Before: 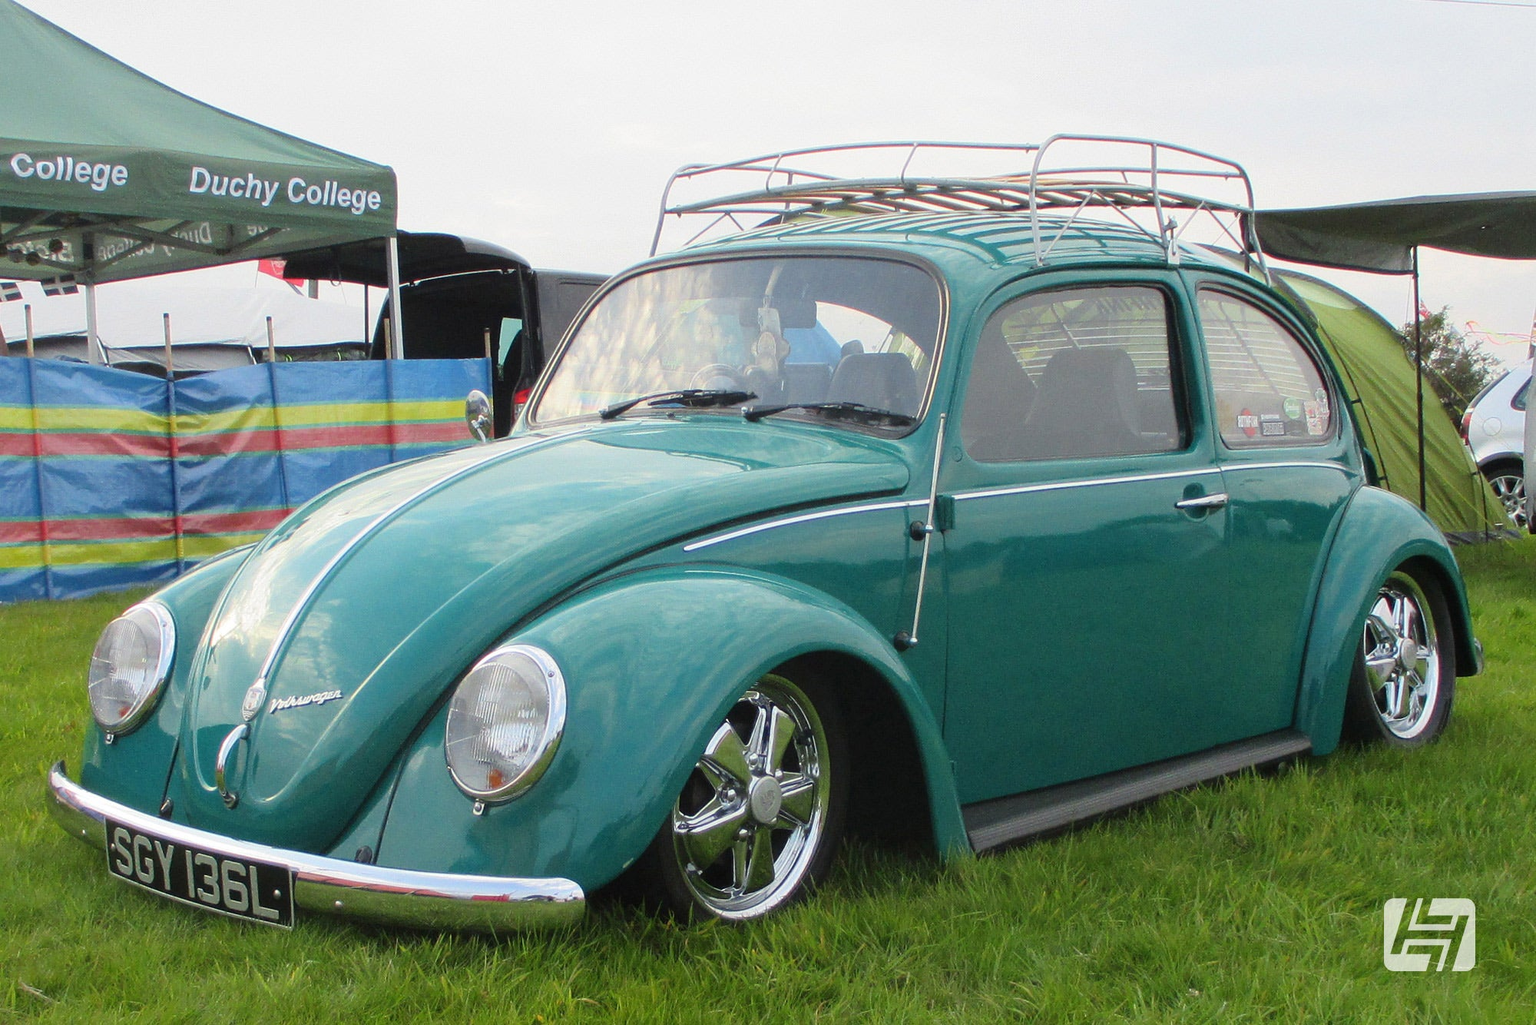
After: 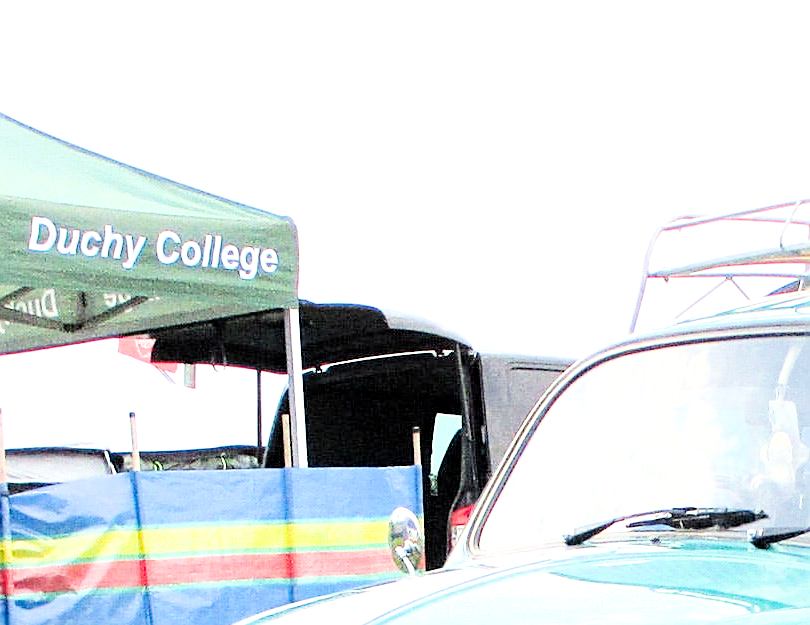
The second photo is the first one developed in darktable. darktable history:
exposure: black level correction 0, exposure 1.74 EV, compensate highlight preservation false
crop and rotate: left 10.923%, top 0.048%, right 48.542%, bottom 53.061%
haze removal: compatibility mode true, adaptive false
sharpen: on, module defaults
tone equalizer: -8 EV -0.44 EV, -7 EV -0.379 EV, -6 EV -0.324 EV, -5 EV -0.183 EV, -3 EV 0.251 EV, -2 EV 0.319 EV, -1 EV 0.406 EV, +0 EV 0.419 EV, edges refinement/feathering 500, mask exposure compensation -1.57 EV, preserve details no
filmic rgb: black relative exposure -5.09 EV, white relative exposure 3.98 EV, hardness 2.89, contrast 1.3
local contrast: highlights 105%, shadows 100%, detail 120%, midtone range 0.2
